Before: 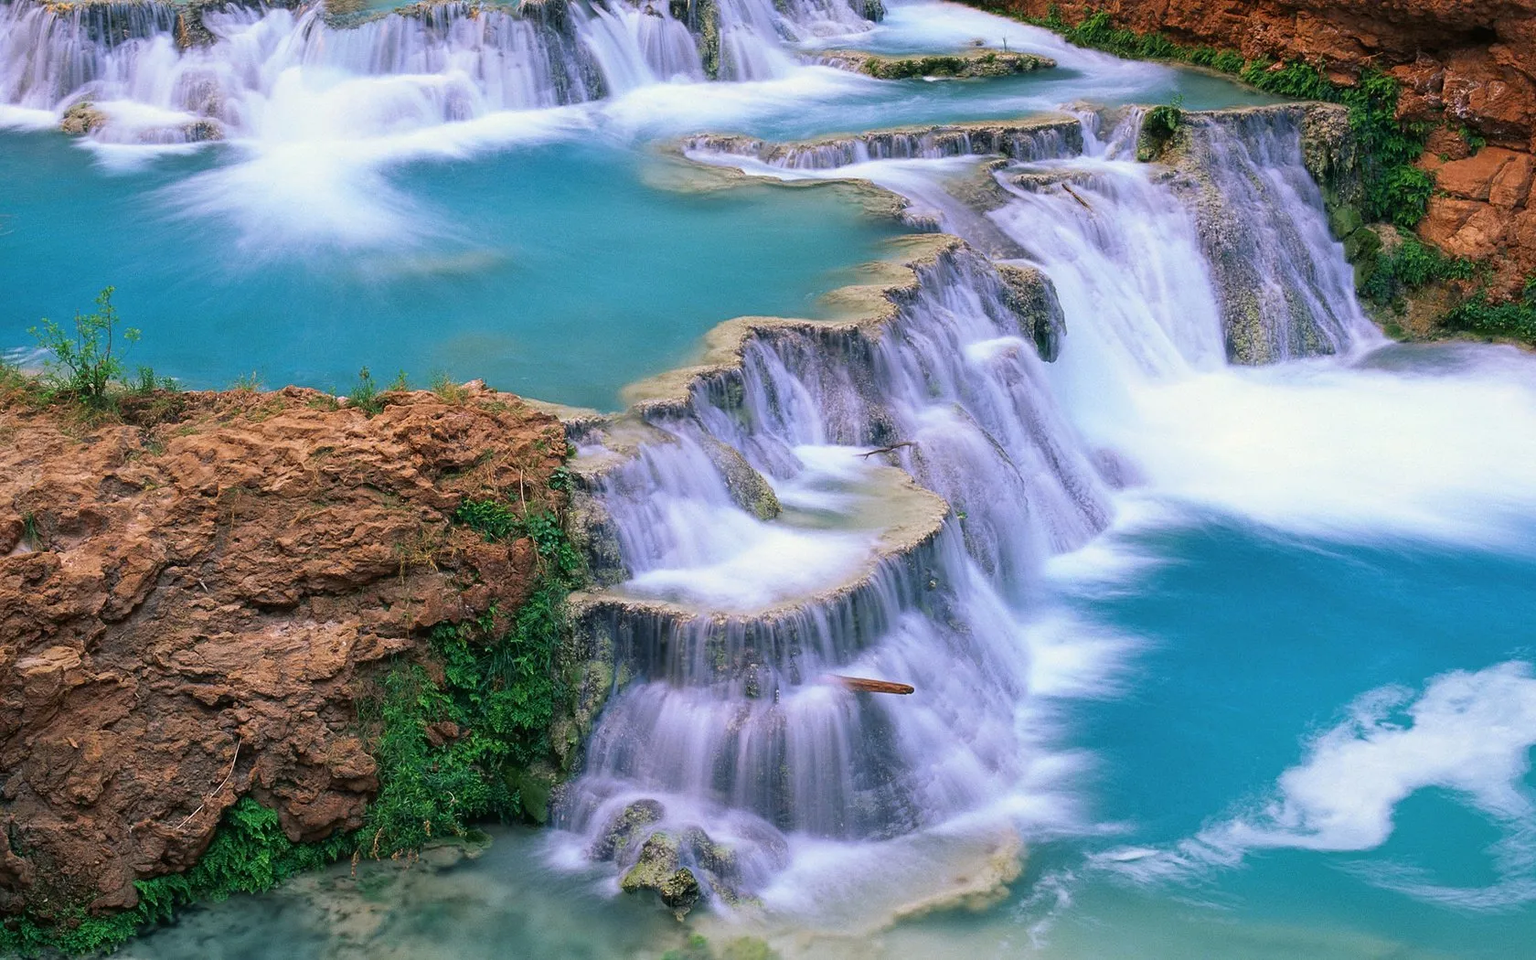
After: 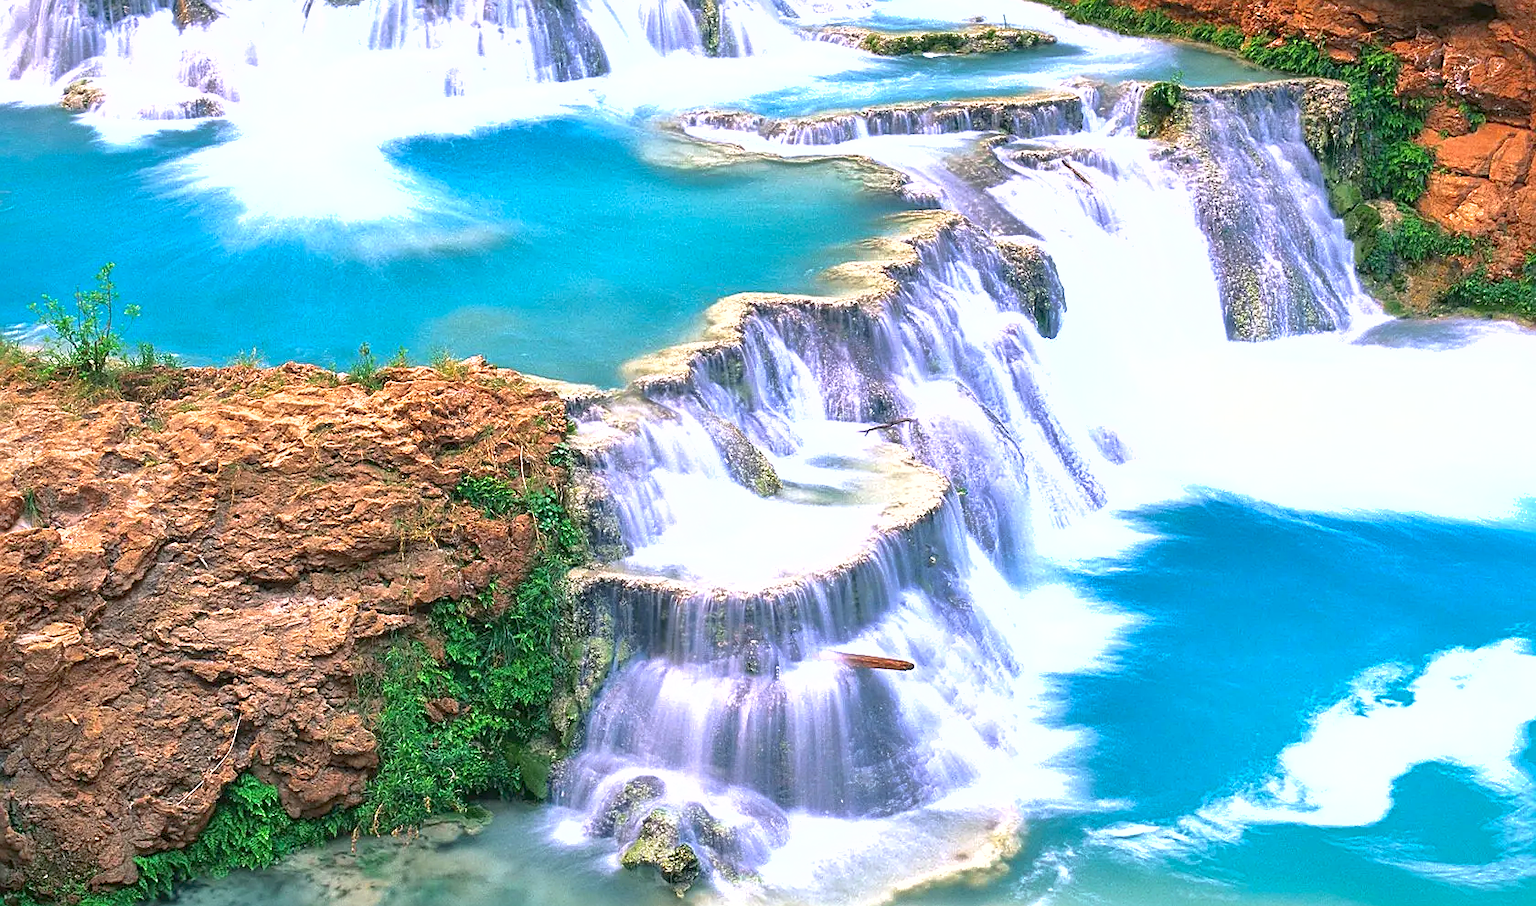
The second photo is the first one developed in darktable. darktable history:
vibrance: on, module defaults
shadows and highlights: on, module defaults
exposure: black level correction 0, exposure 1.2 EV, compensate highlight preservation false
sharpen: on, module defaults
crop and rotate: top 2.479%, bottom 3.018%
